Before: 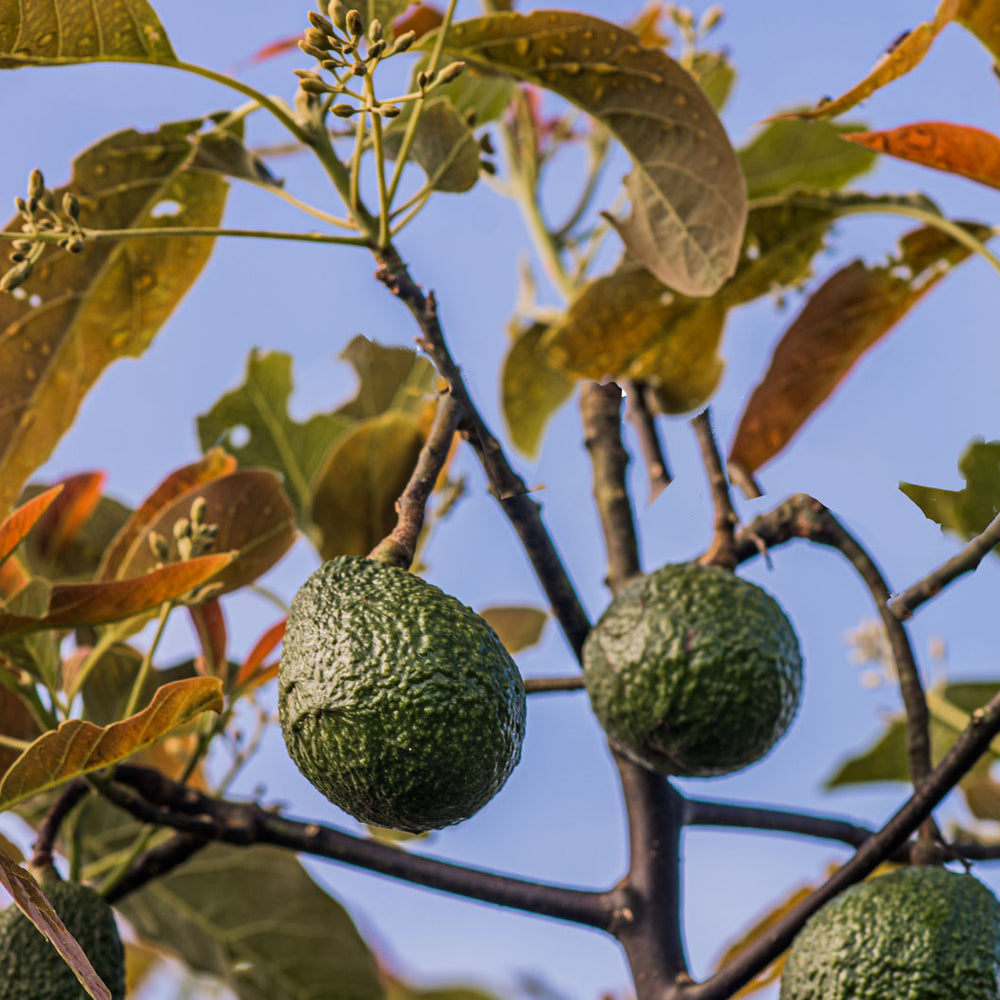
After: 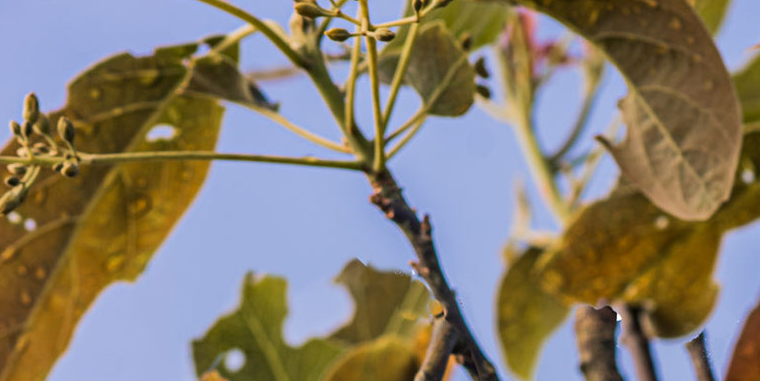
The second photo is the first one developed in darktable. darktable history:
crop: left 0.551%, top 7.636%, right 23.373%, bottom 54.209%
